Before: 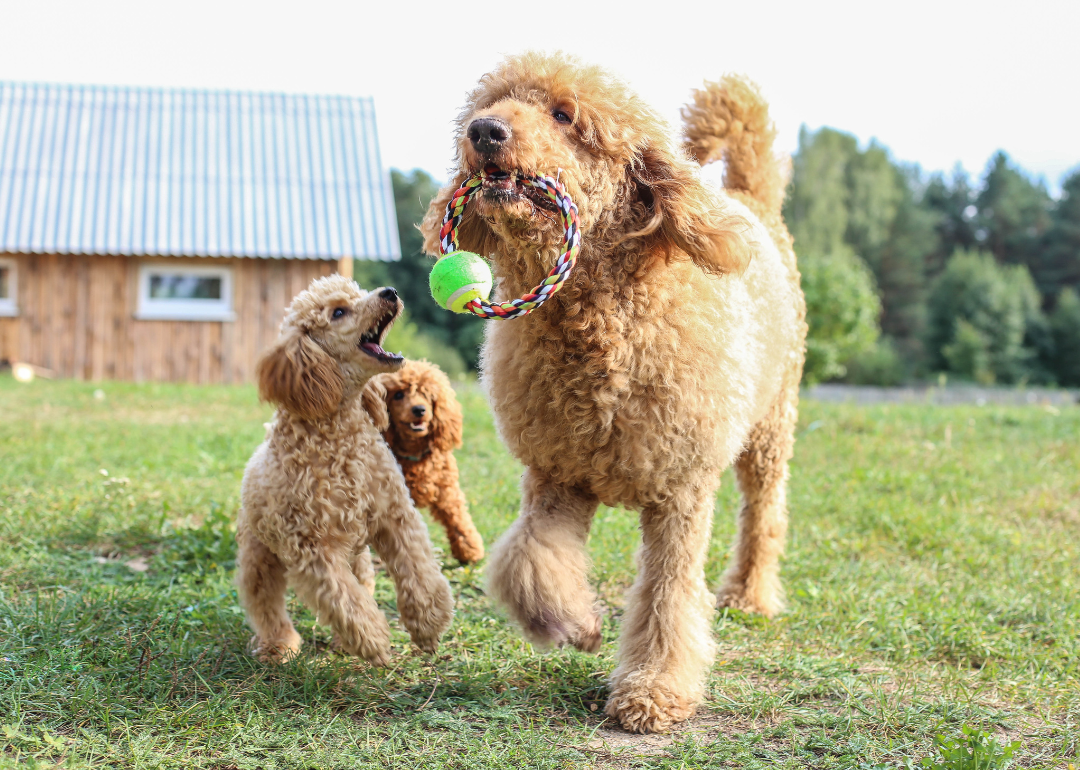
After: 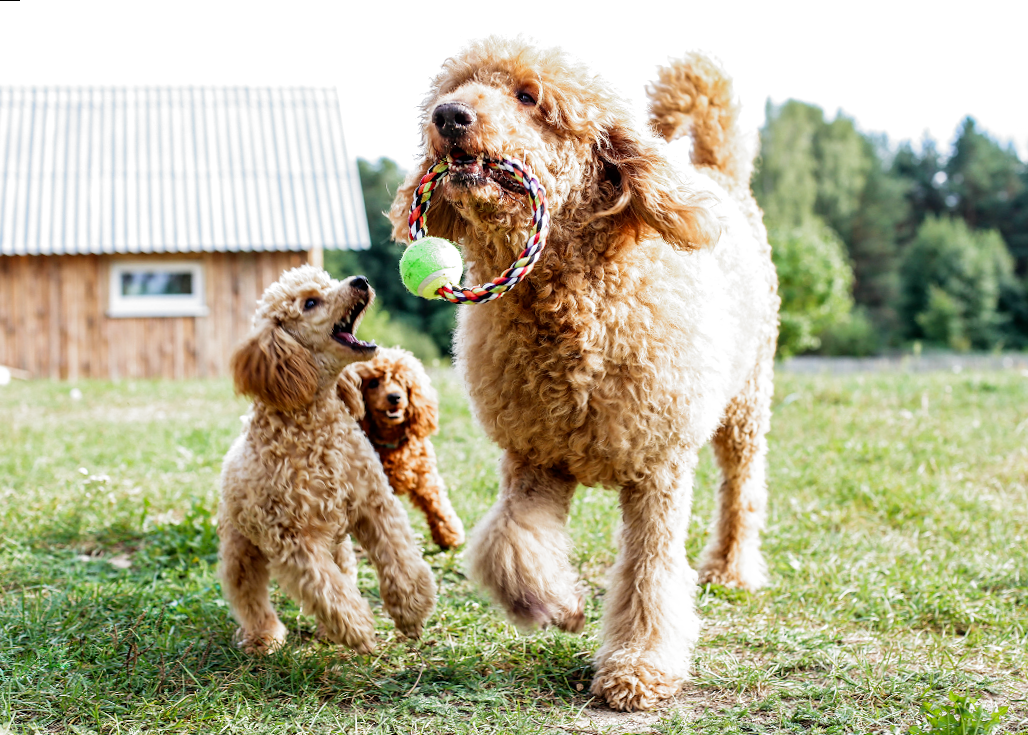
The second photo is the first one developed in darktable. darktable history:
filmic rgb: black relative exposure -8.2 EV, white relative exposure 2.2 EV, threshold 3 EV, hardness 7.11, latitude 75%, contrast 1.325, highlights saturation mix -2%, shadows ↔ highlights balance 30%, preserve chrominance no, color science v5 (2021), contrast in shadows safe, contrast in highlights safe, enable highlight reconstruction true
rotate and perspective: rotation -2.12°, lens shift (vertical) 0.009, lens shift (horizontal) -0.008, automatic cropping original format, crop left 0.036, crop right 0.964, crop top 0.05, crop bottom 0.959
